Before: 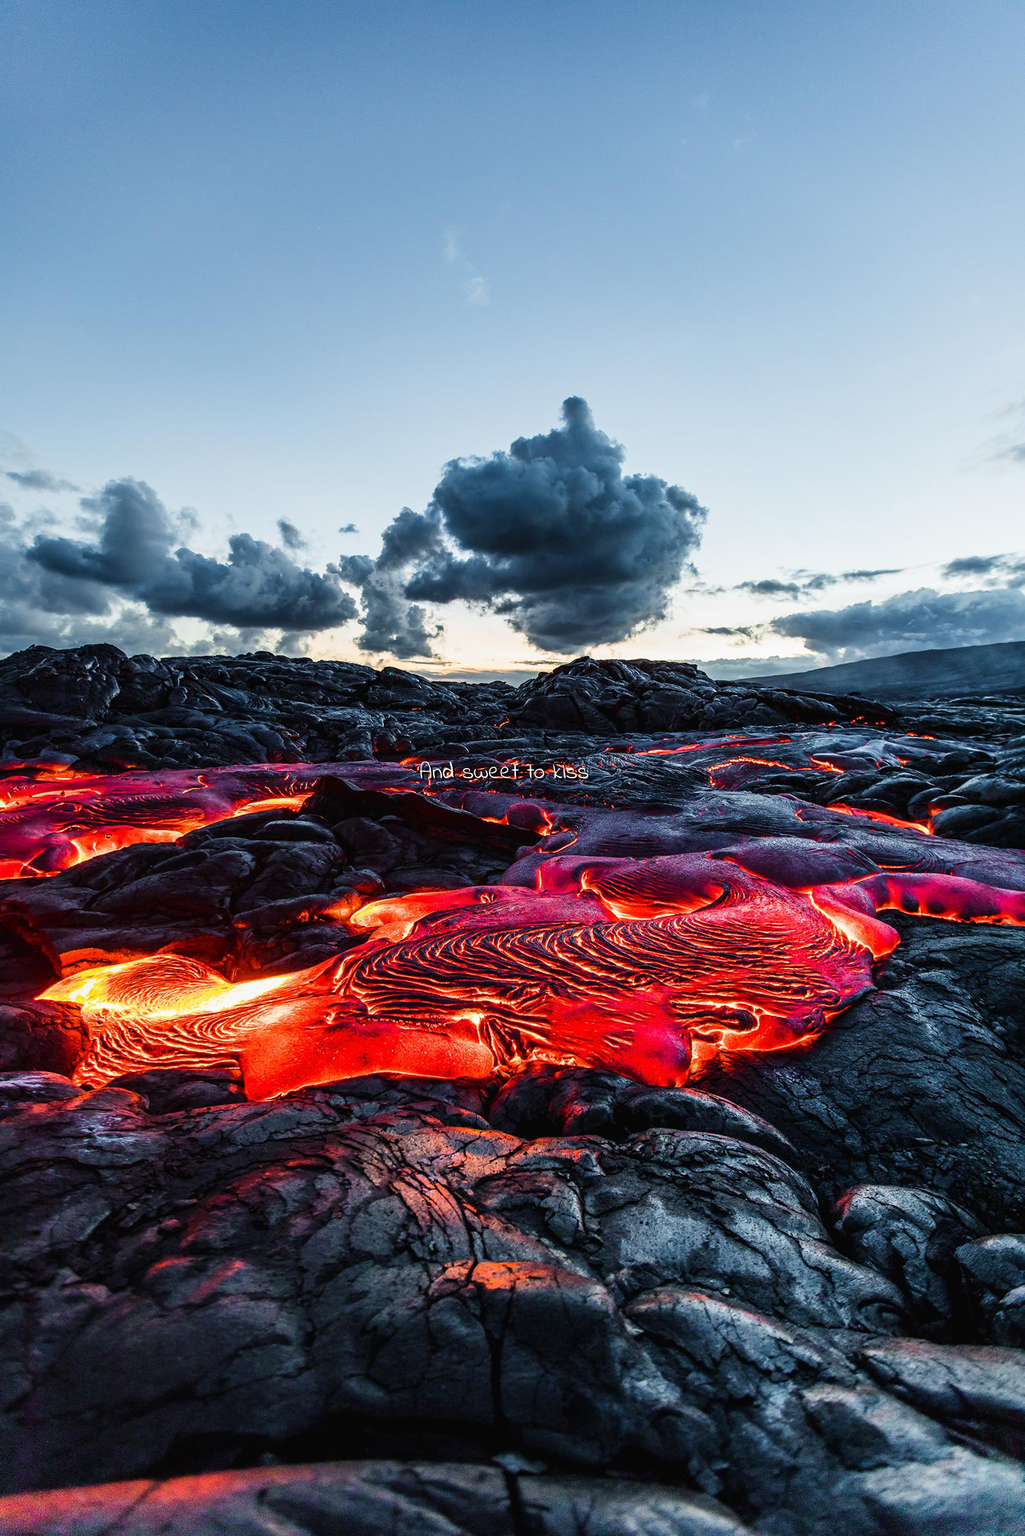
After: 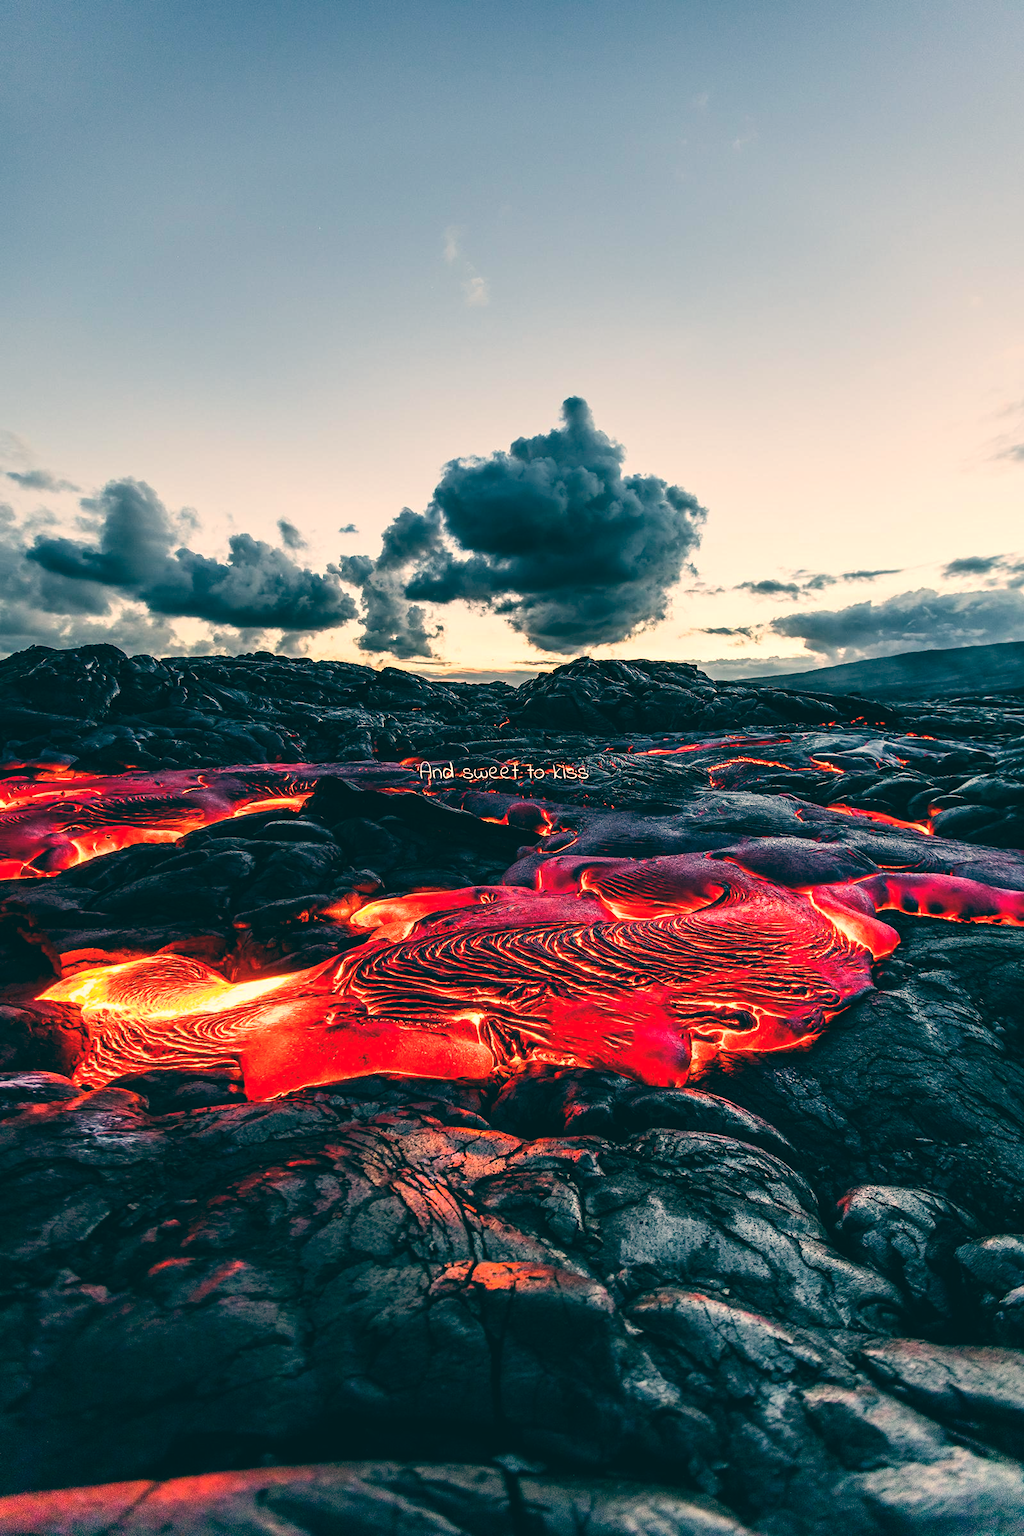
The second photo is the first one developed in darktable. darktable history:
white balance: red 1.127, blue 0.943
color balance: lift [1.005, 0.99, 1.007, 1.01], gamma [1, 0.979, 1.011, 1.021], gain [0.923, 1.098, 1.025, 0.902], input saturation 90.45%, contrast 7.73%, output saturation 105.91%
